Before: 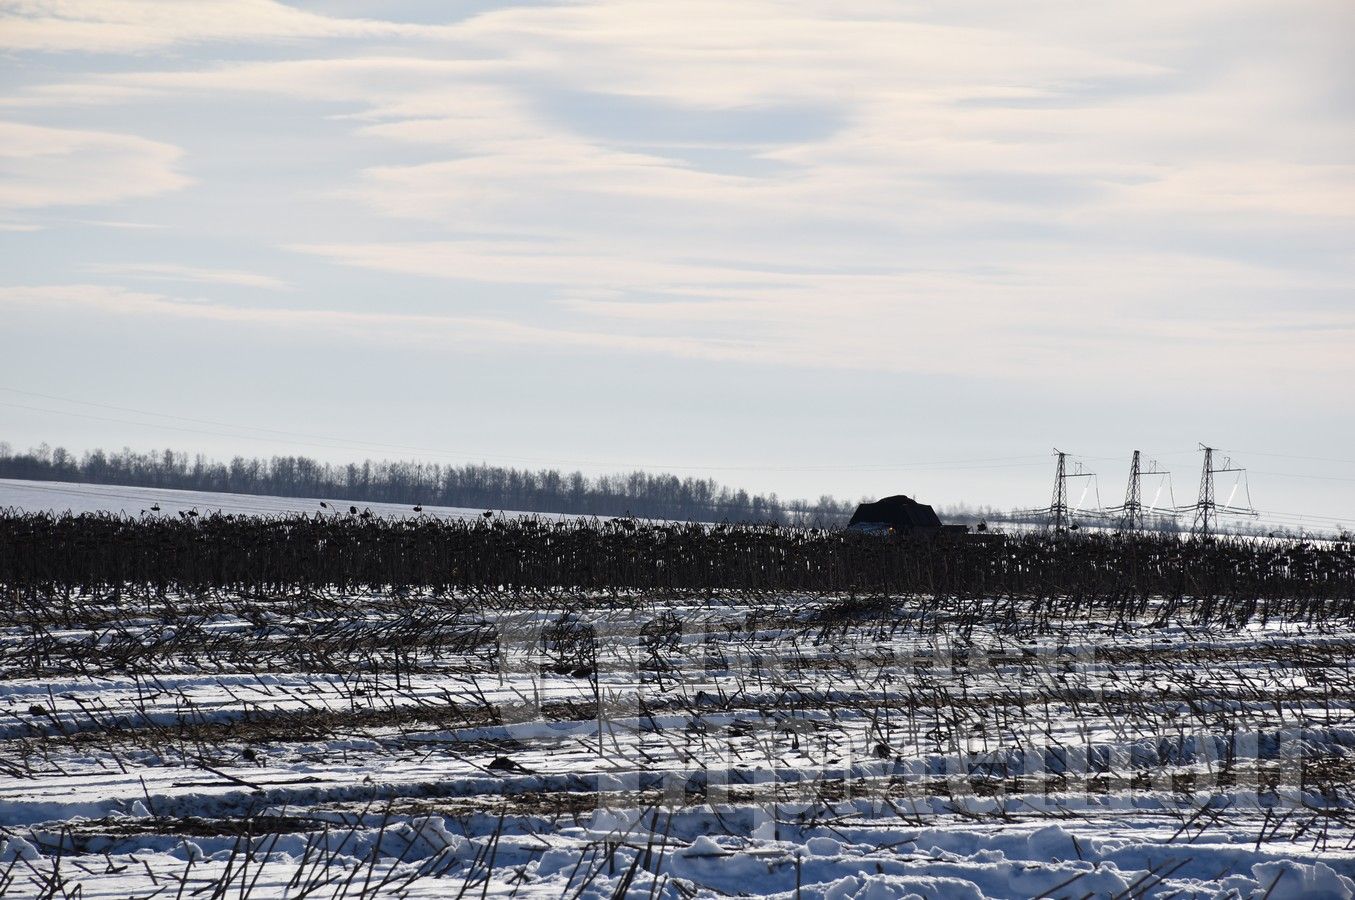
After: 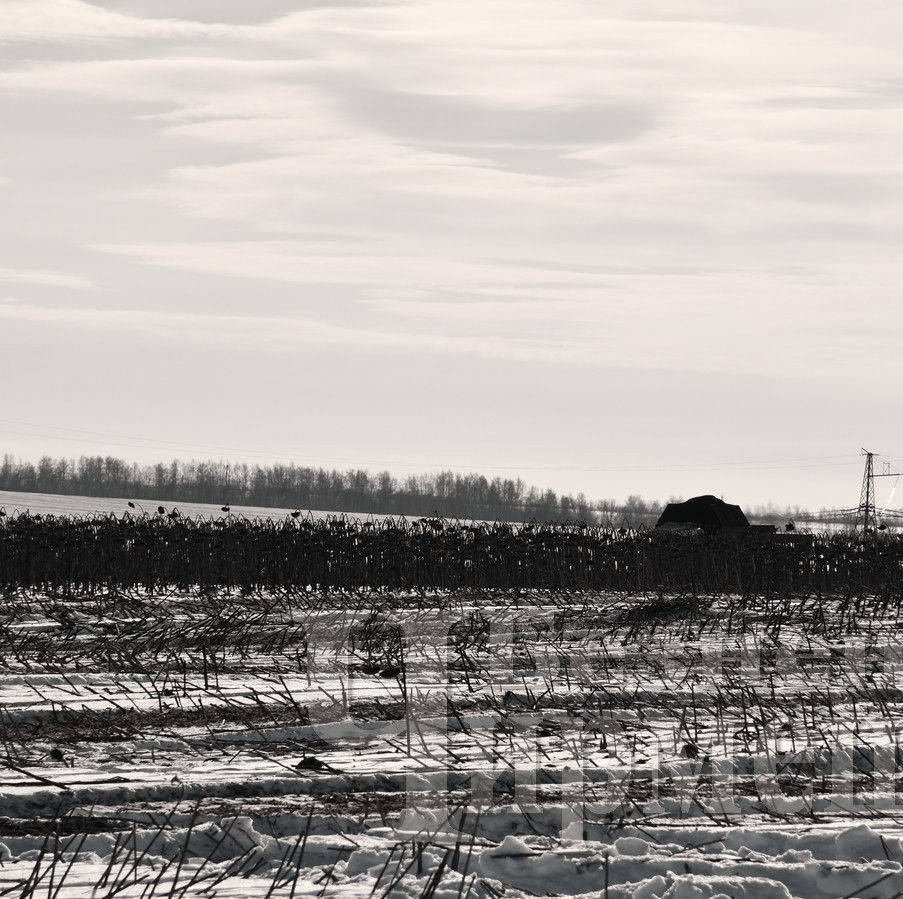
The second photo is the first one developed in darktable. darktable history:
color contrast: green-magenta contrast 0.3, blue-yellow contrast 0.15
white balance: red 1.123, blue 0.83
crop and rotate: left 14.292%, right 19.041%
